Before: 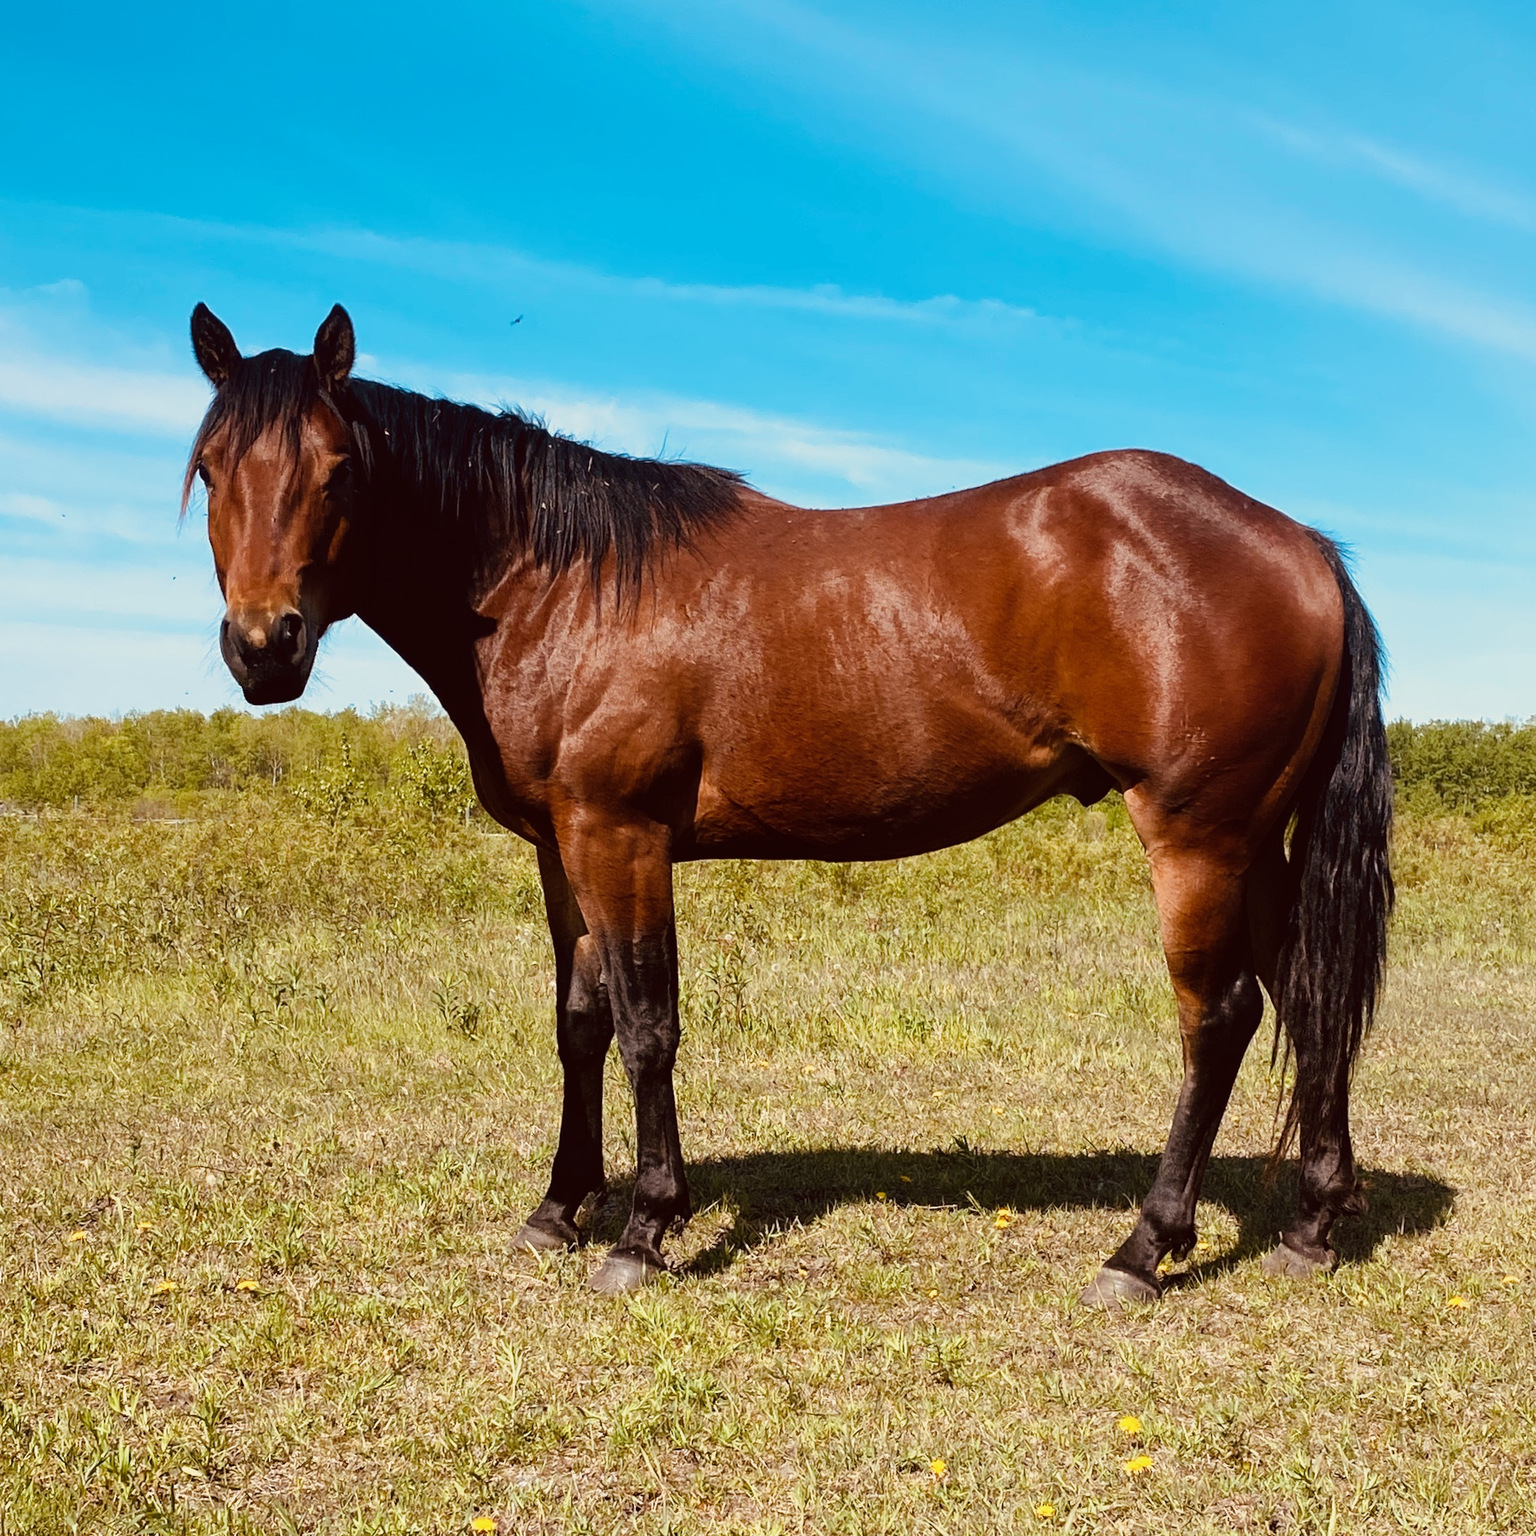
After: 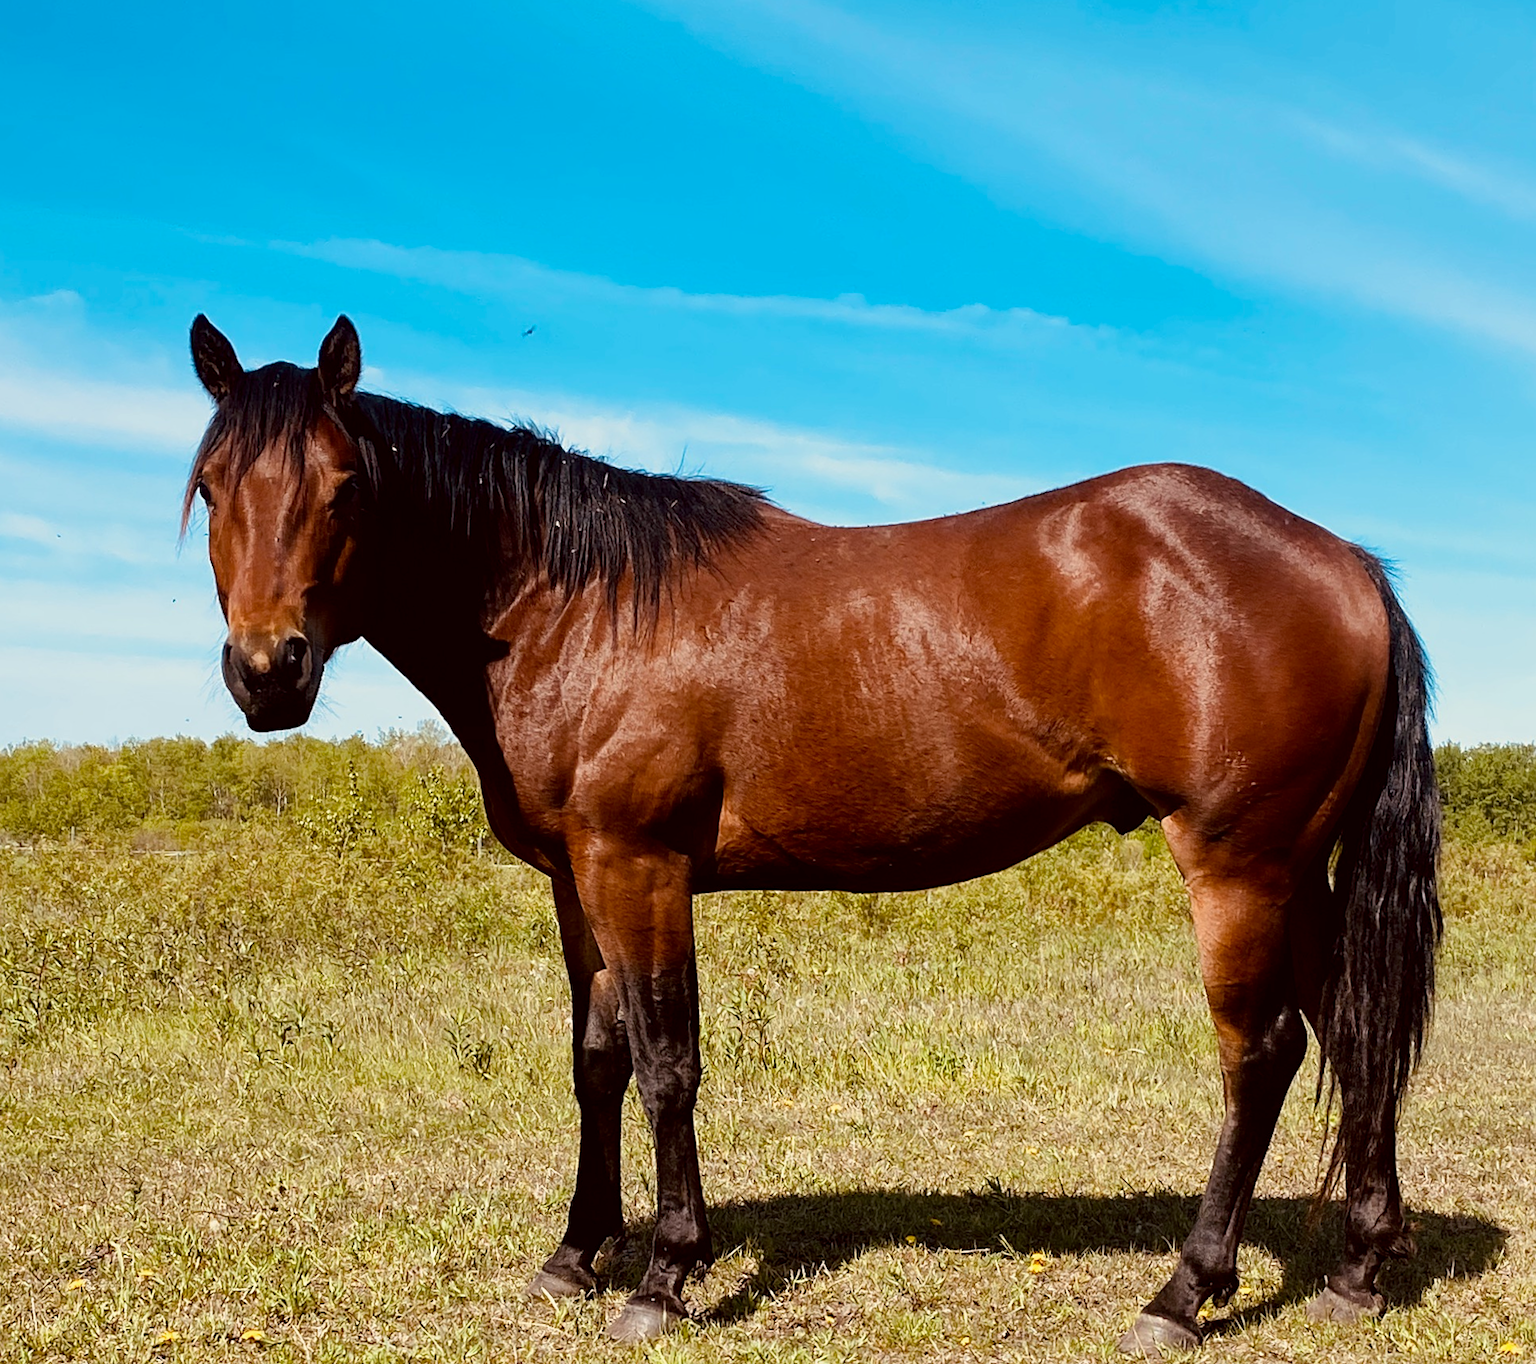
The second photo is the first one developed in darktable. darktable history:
sharpen: amount 0.2
crop and rotate: angle 0.2°, left 0.275%, right 3.127%, bottom 14.18%
